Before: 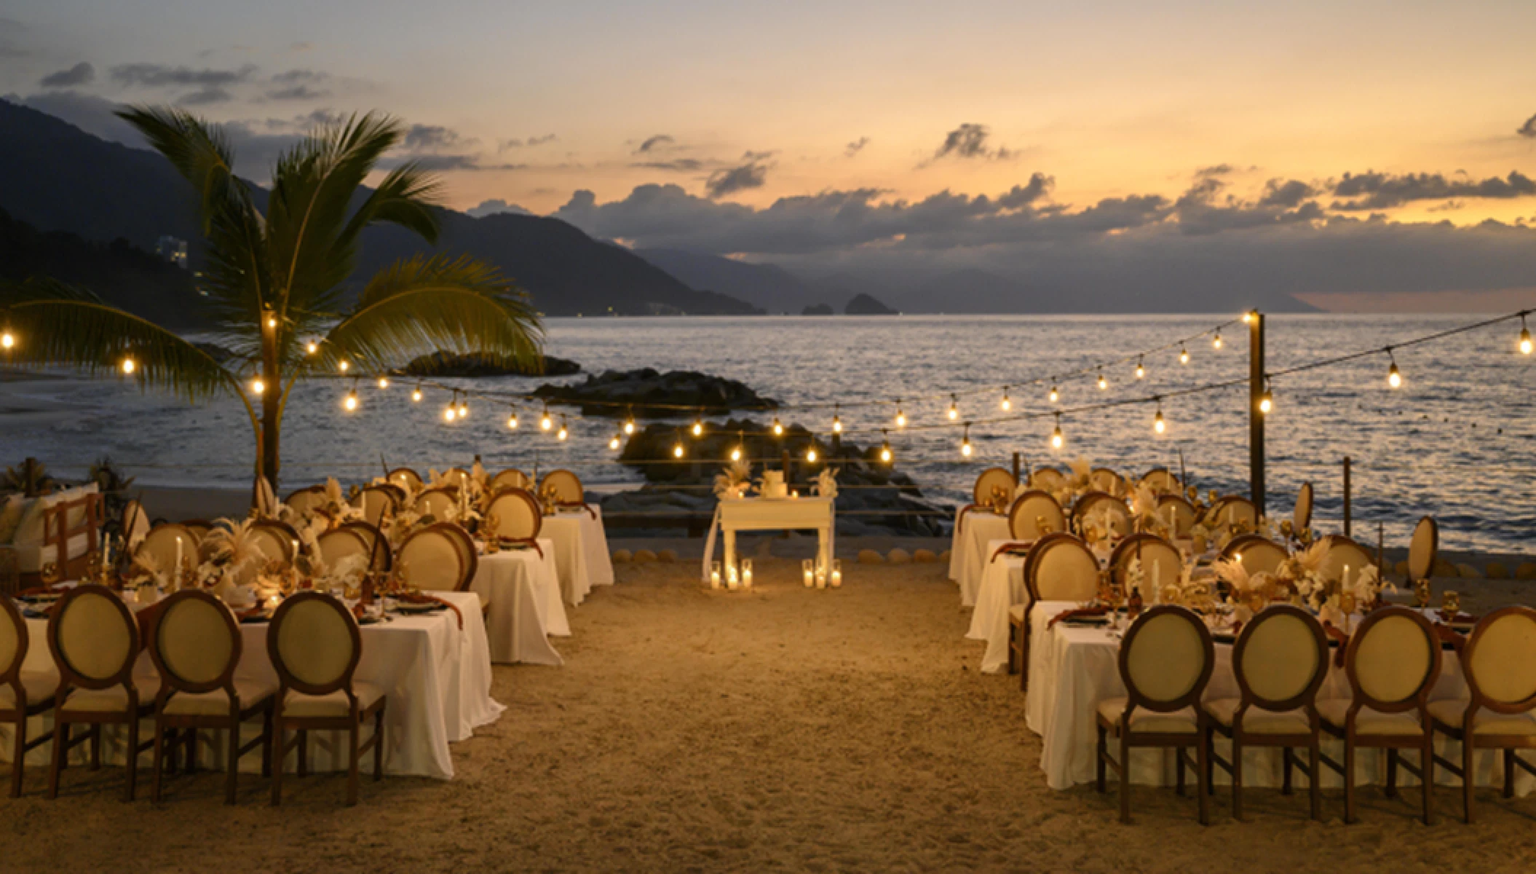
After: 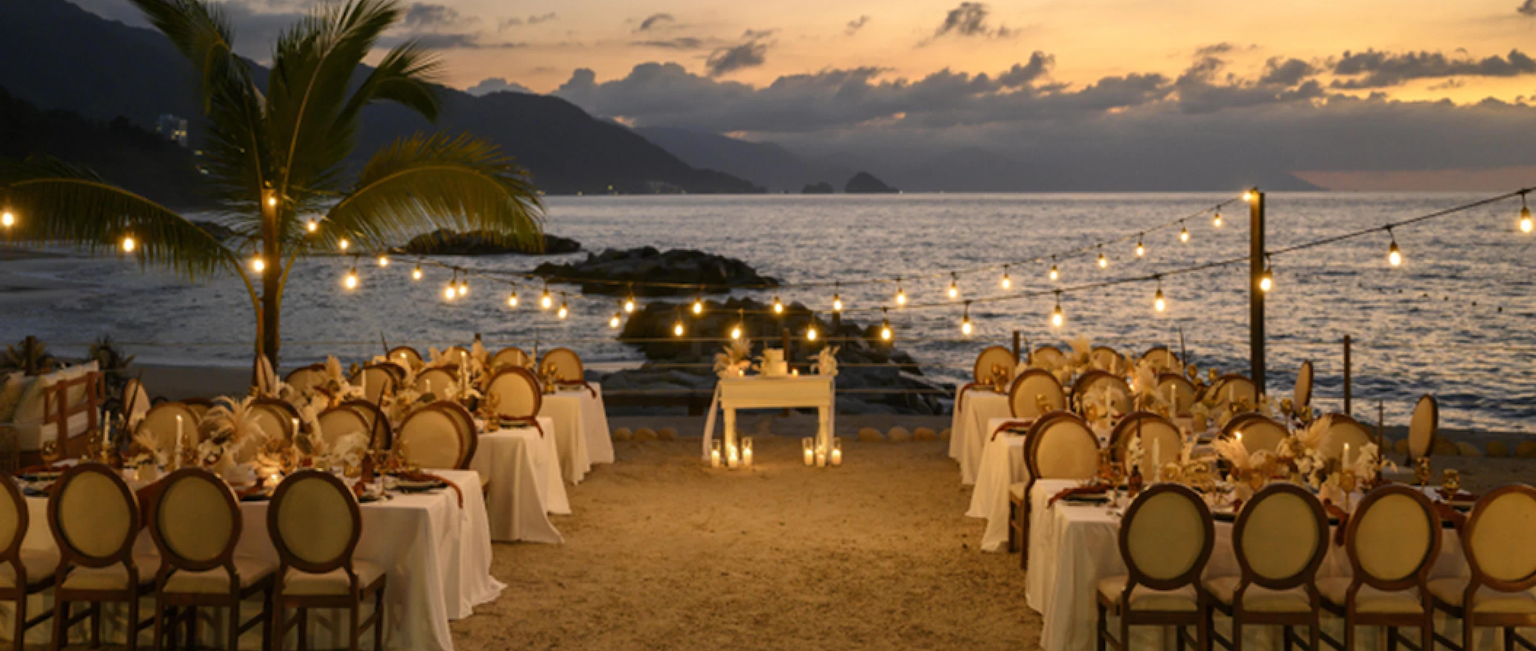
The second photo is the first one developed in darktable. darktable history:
crop: top 13.923%, bottom 11.463%
